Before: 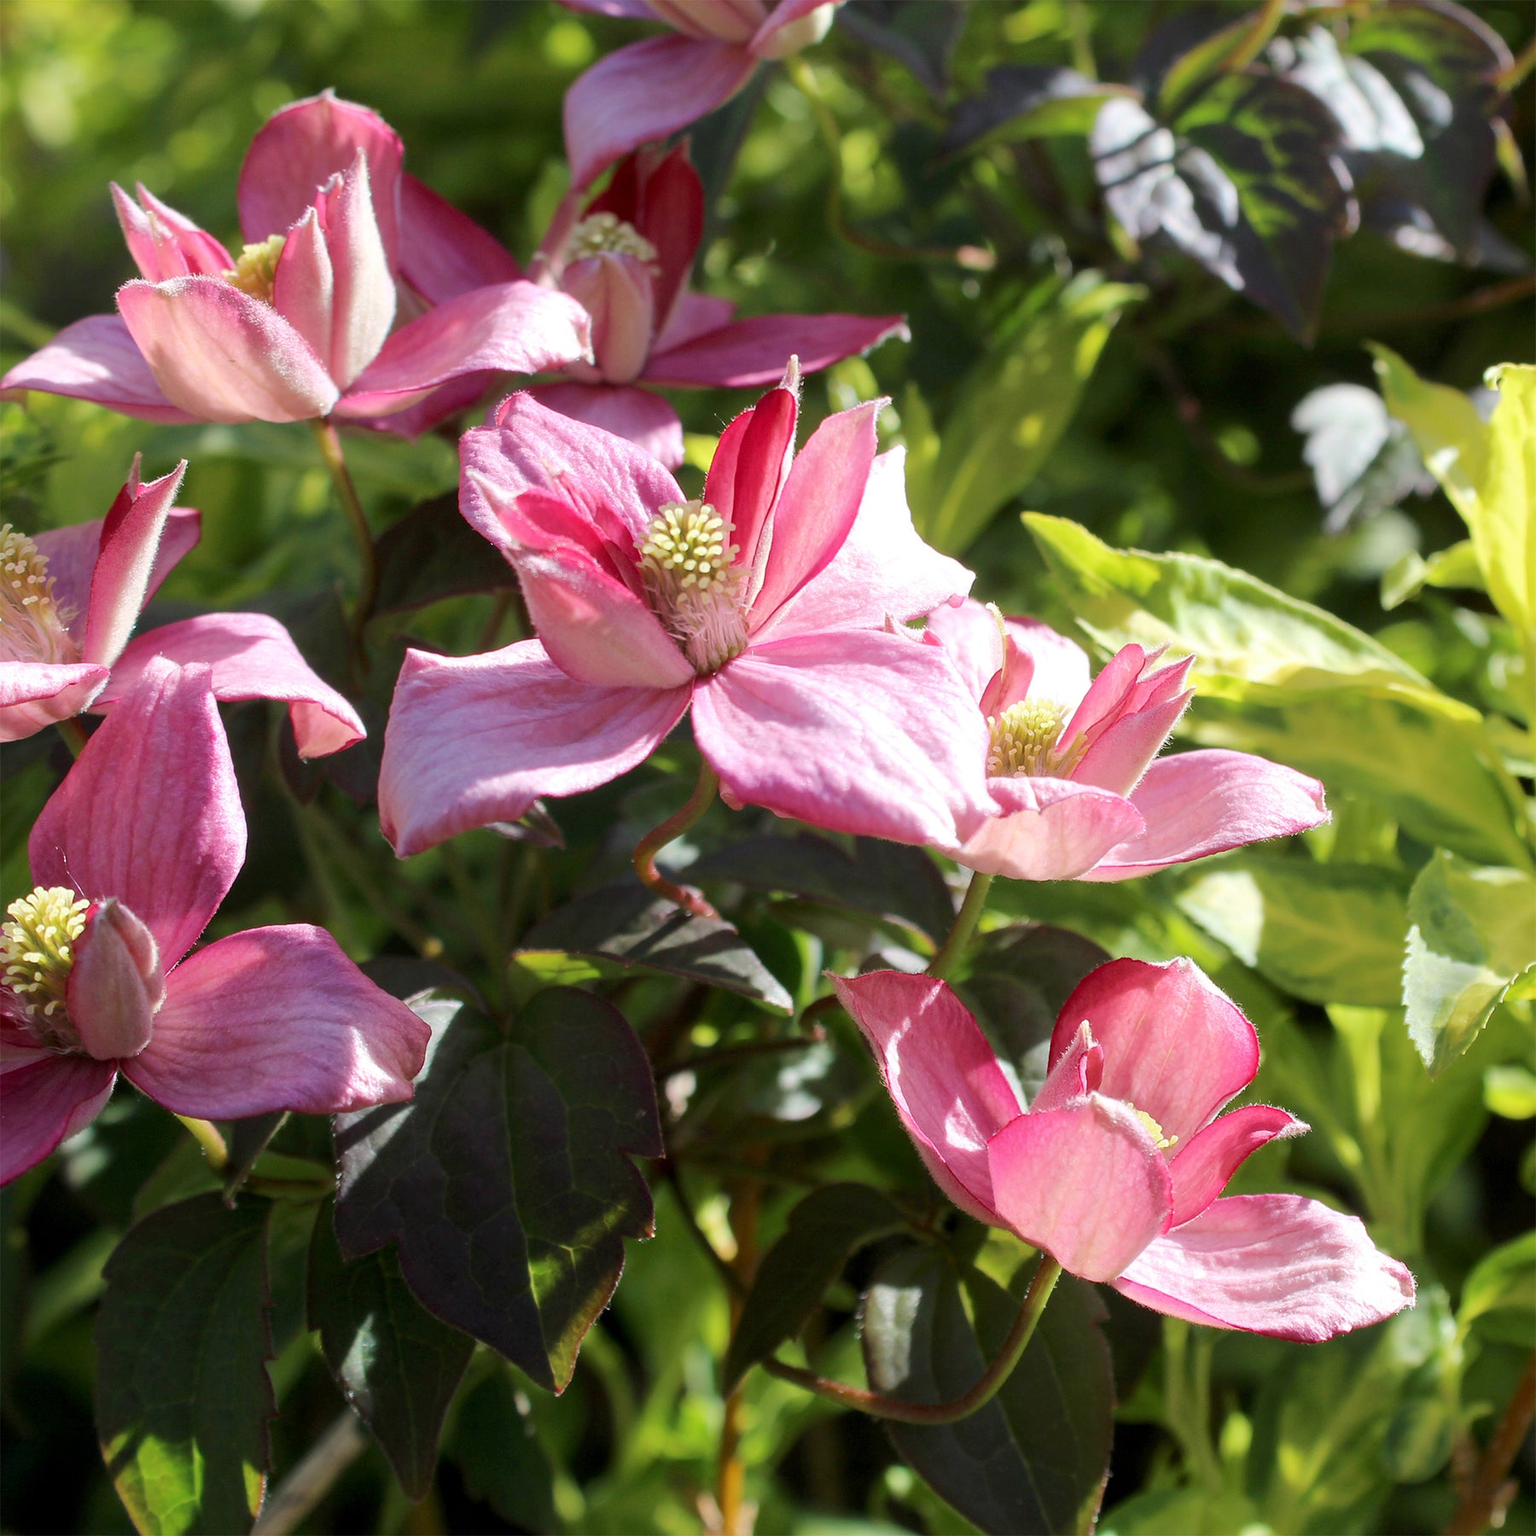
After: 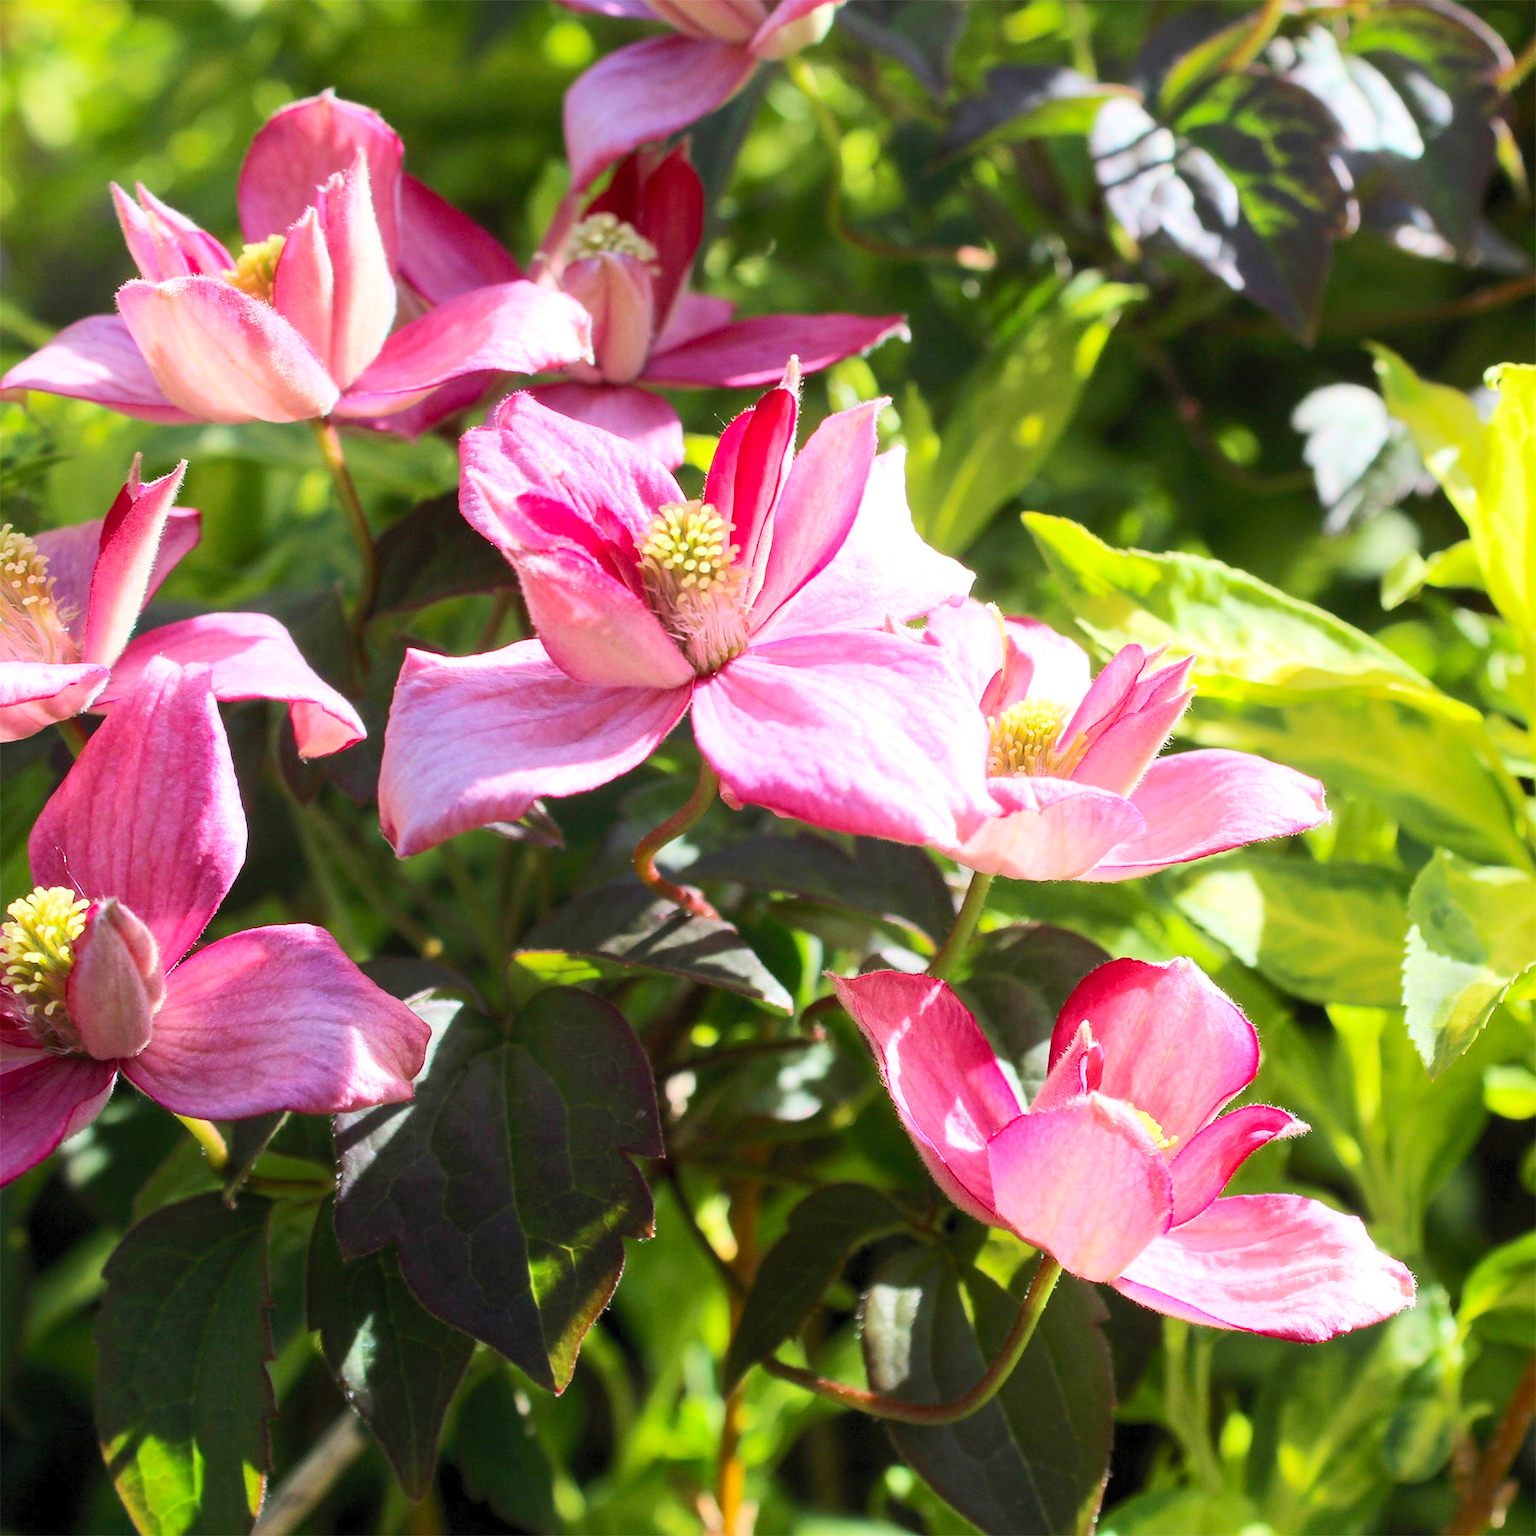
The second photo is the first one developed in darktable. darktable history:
contrast brightness saturation: contrast 0.236, brightness 0.268, saturation 0.378
